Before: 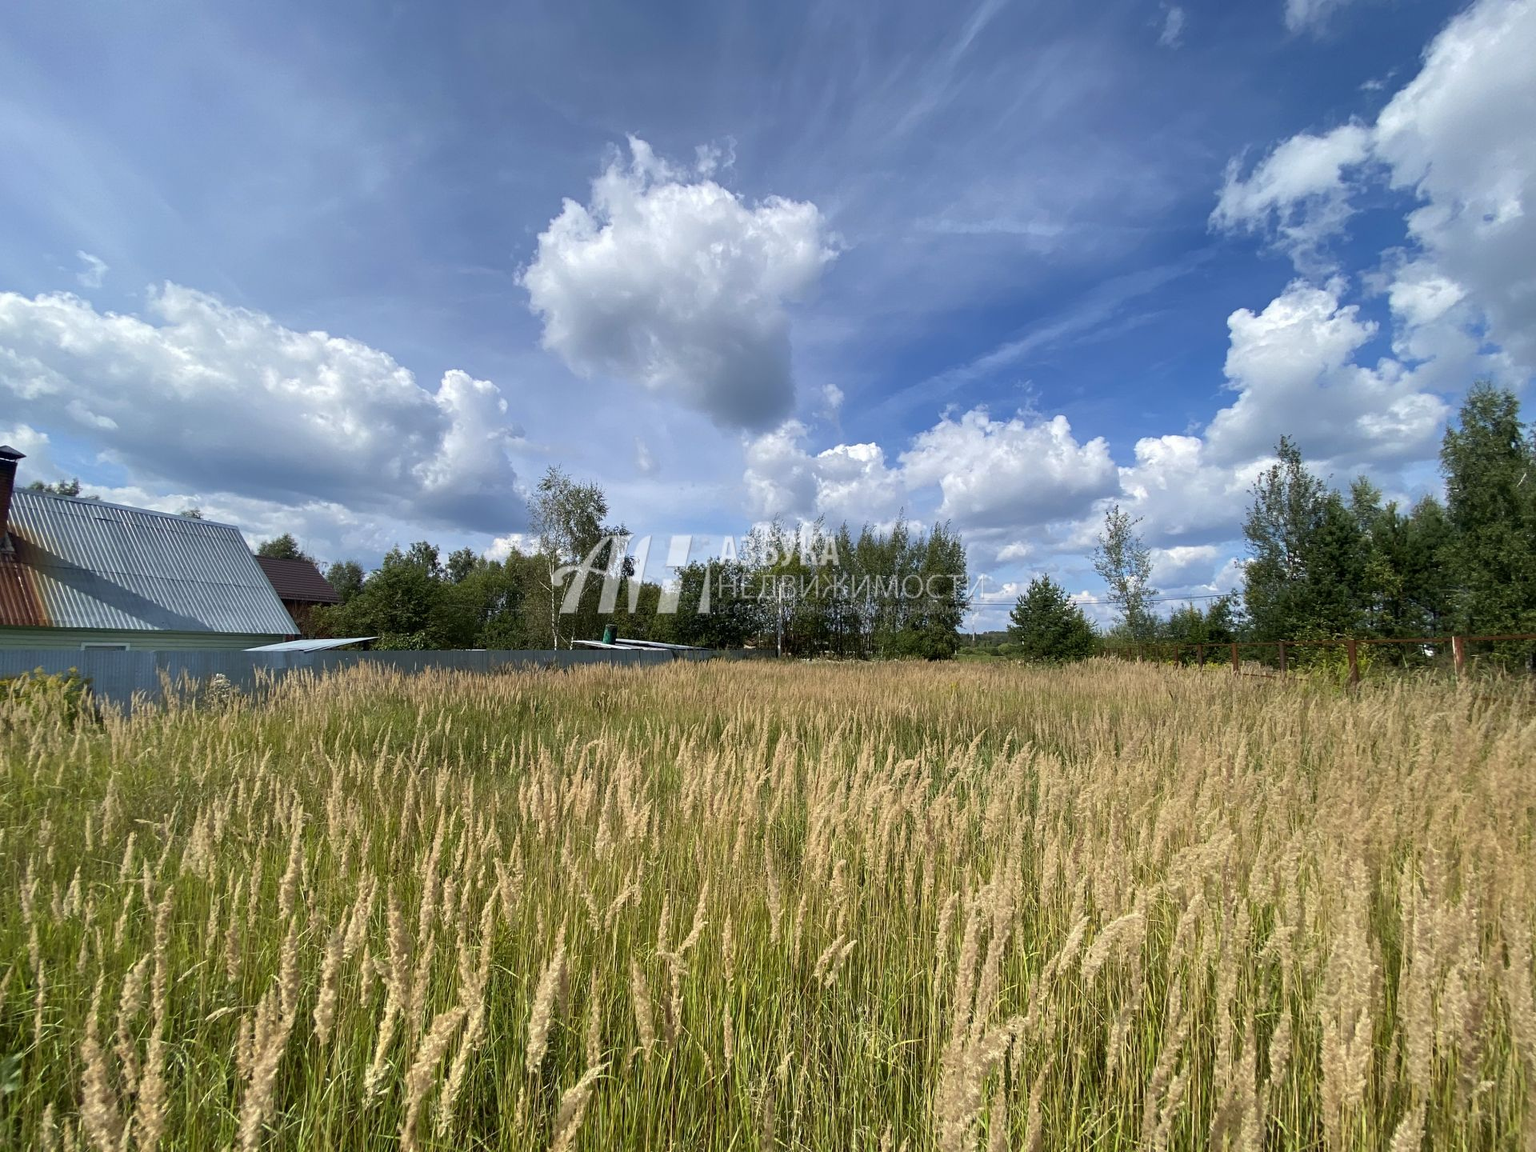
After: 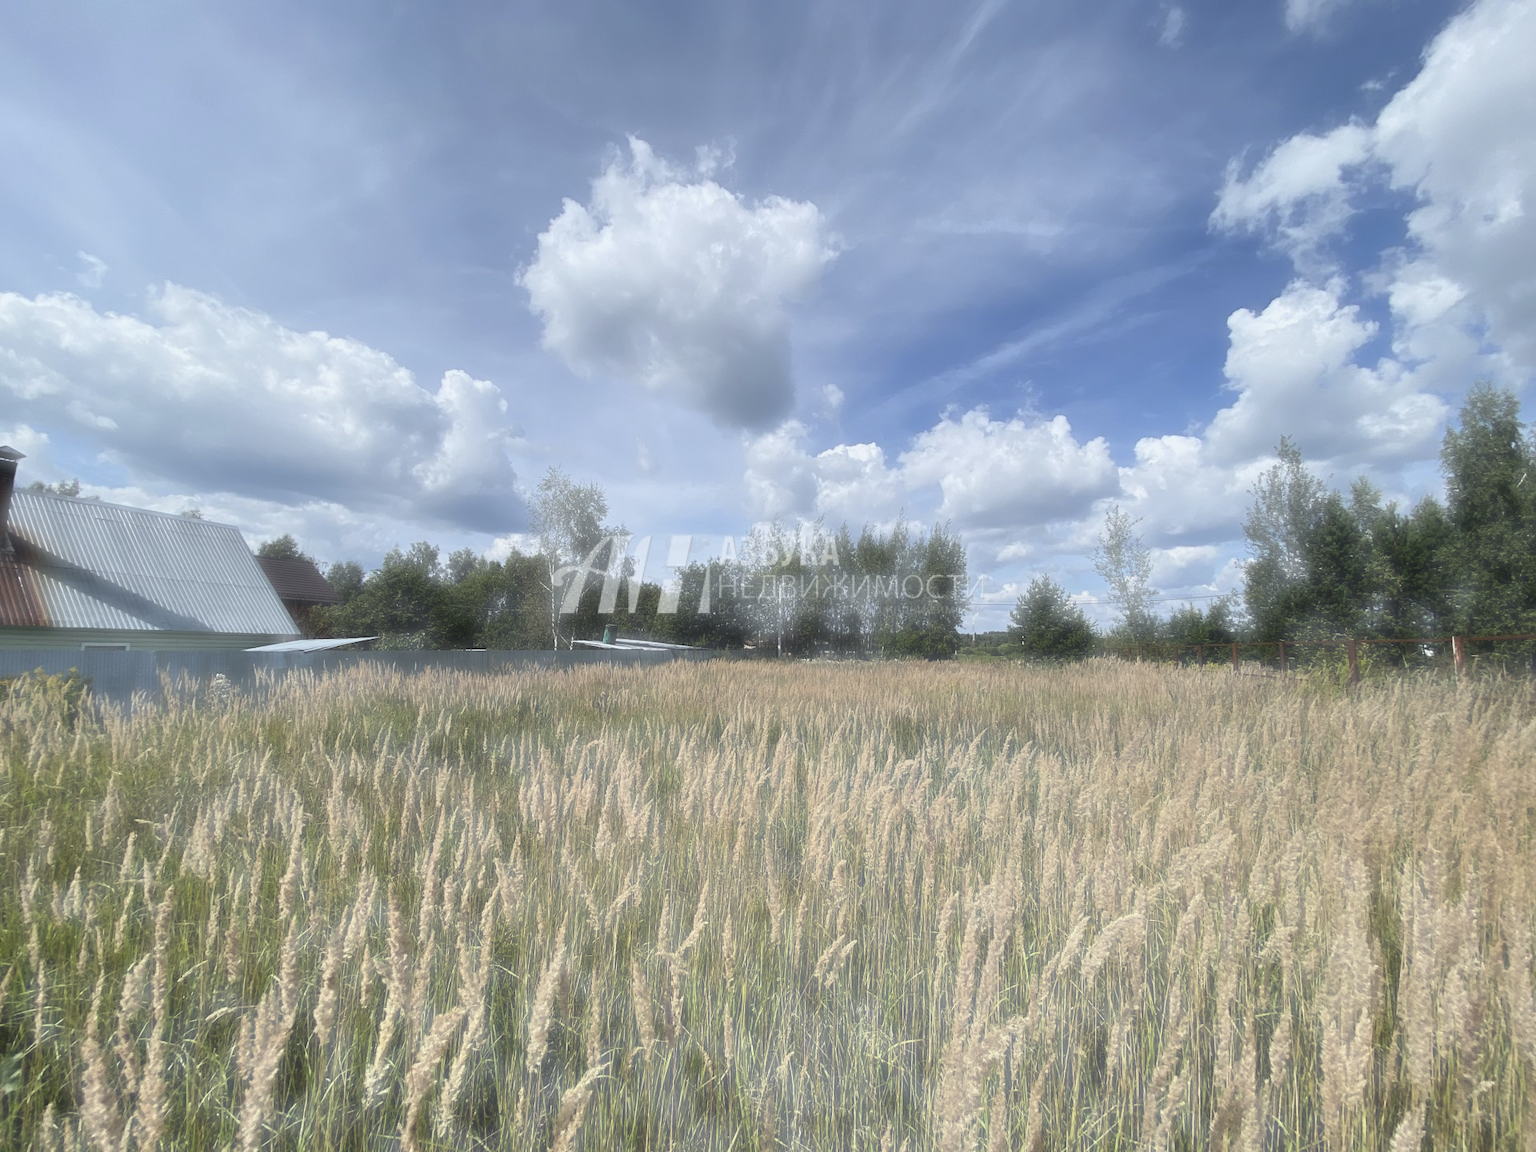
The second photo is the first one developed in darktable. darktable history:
haze removal: strength -0.889, distance 0.225, compatibility mode true, adaptive false
